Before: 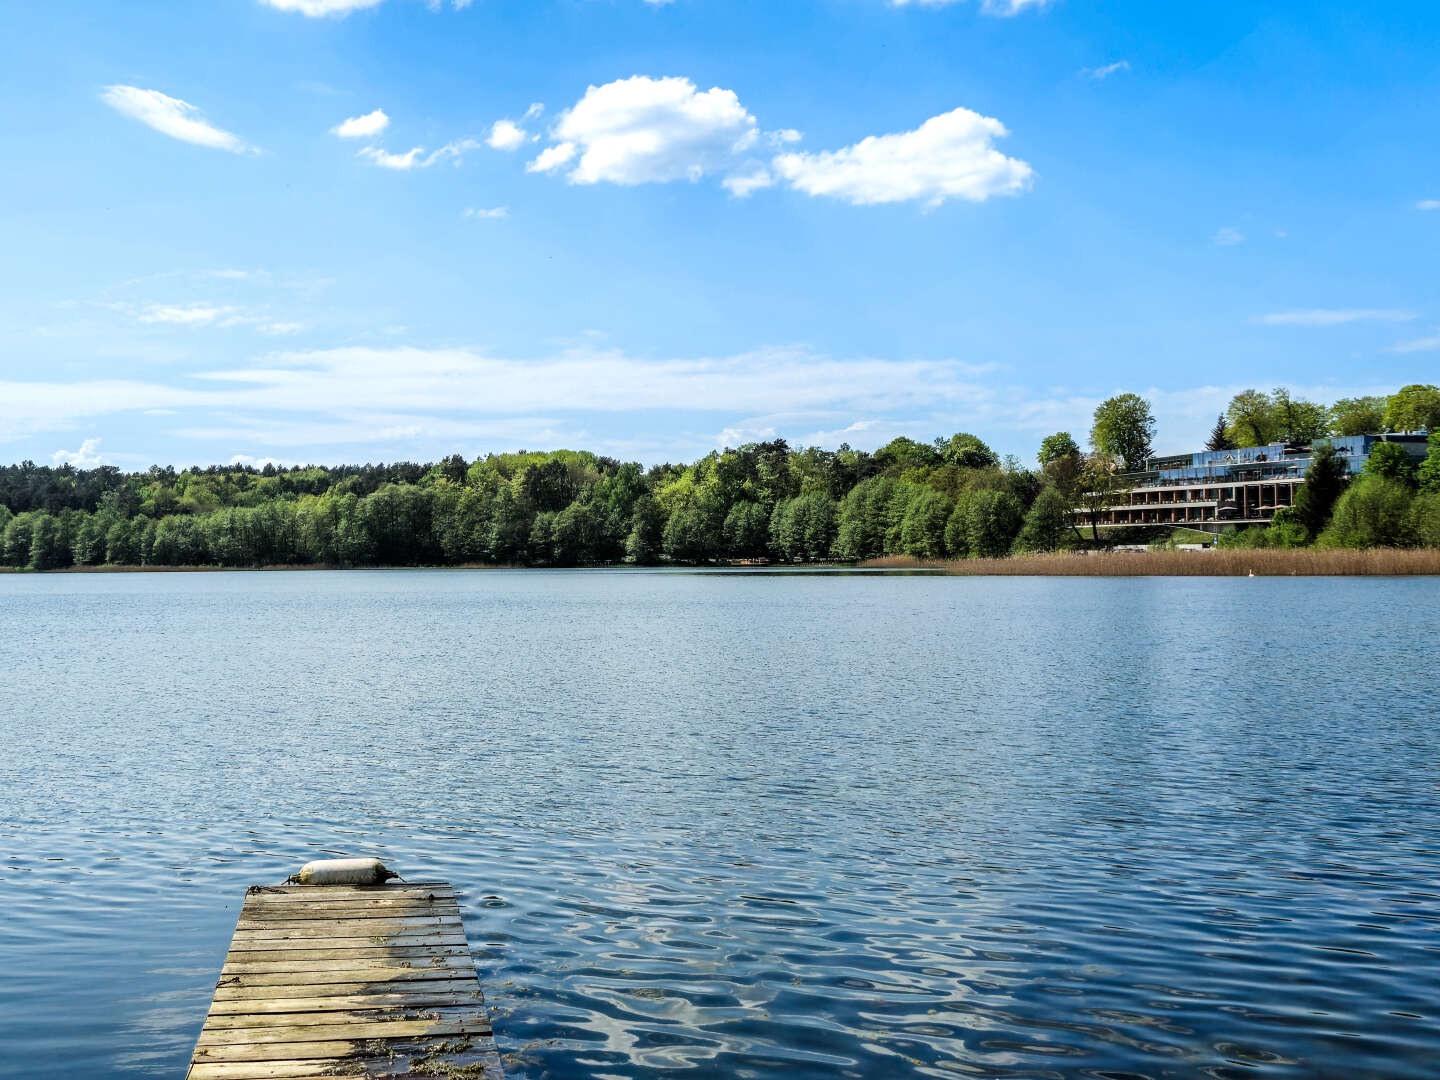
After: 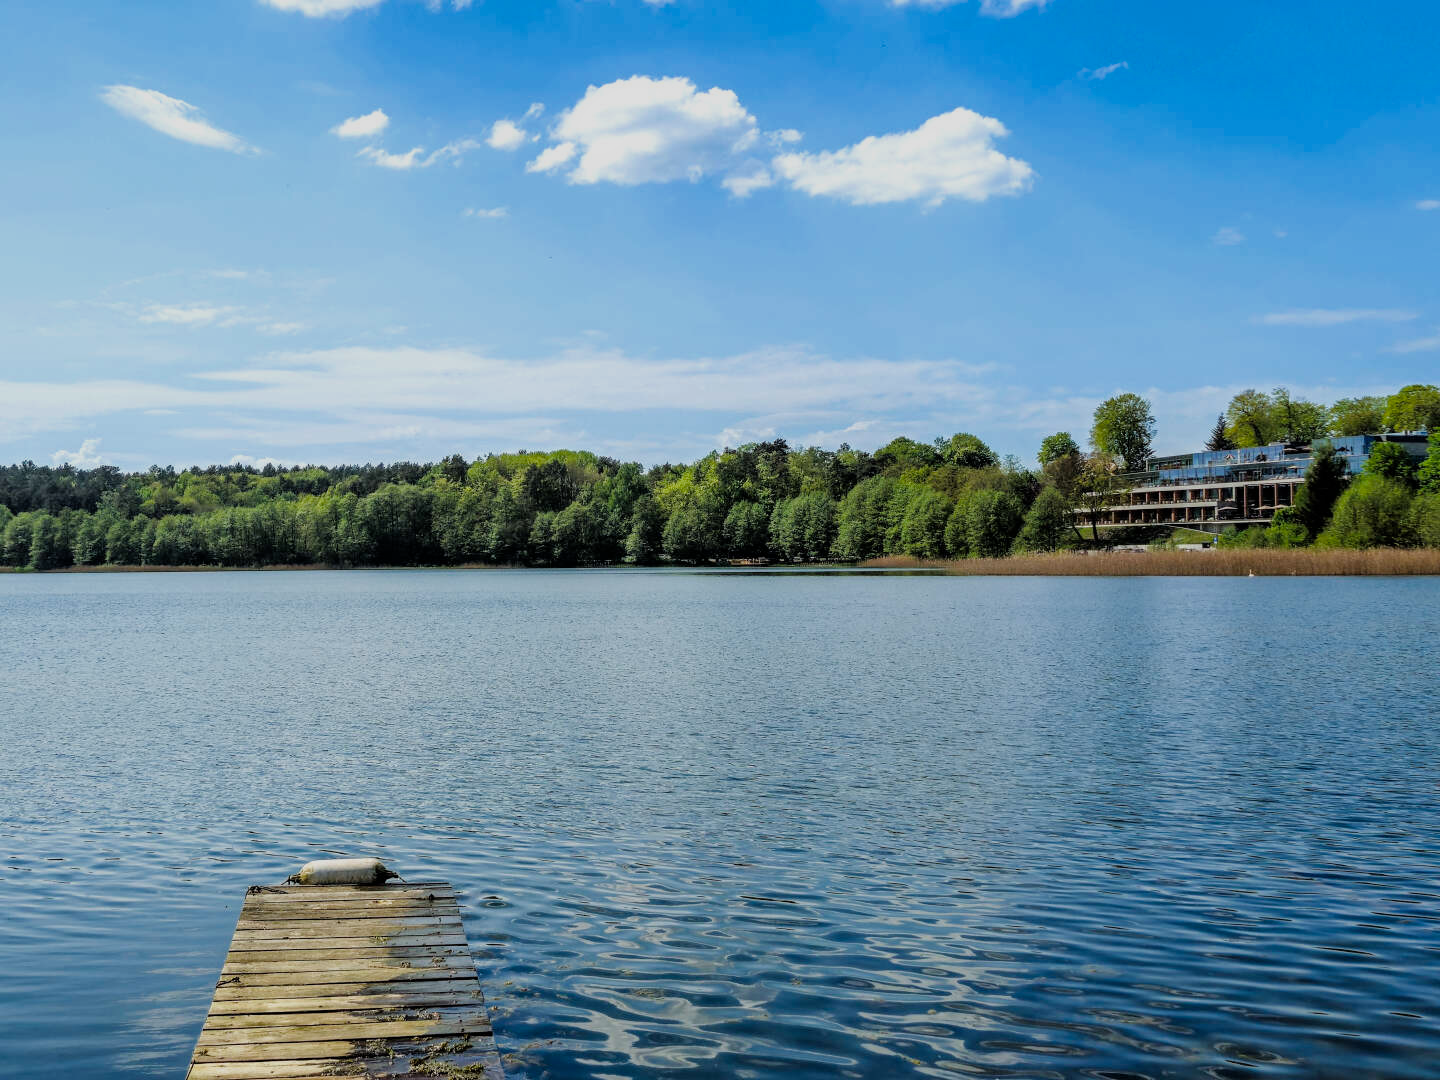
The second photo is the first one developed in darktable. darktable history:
tone equalizer: -8 EV 0.25 EV, -7 EV 0.417 EV, -6 EV 0.417 EV, -5 EV 0.25 EV, -3 EV -0.25 EV, -2 EV -0.417 EV, -1 EV -0.417 EV, +0 EV -0.25 EV, edges refinement/feathering 500, mask exposure compensation -1.57 EV, preserve details guided filter
filmic rgb: black relative exposure -9.5 EV, white relative exposure 3.02 EV, hardness 6.12
color balance rgb: shadows fall-off 101%, linear chroma grading › mid-tones 7.63%, perceptual saturation grading › mid-tones 11.68%, mask middle-gray fulcrum 22.45%, global vibrance 10.11%, saturation formula JzAzBz (2021)
